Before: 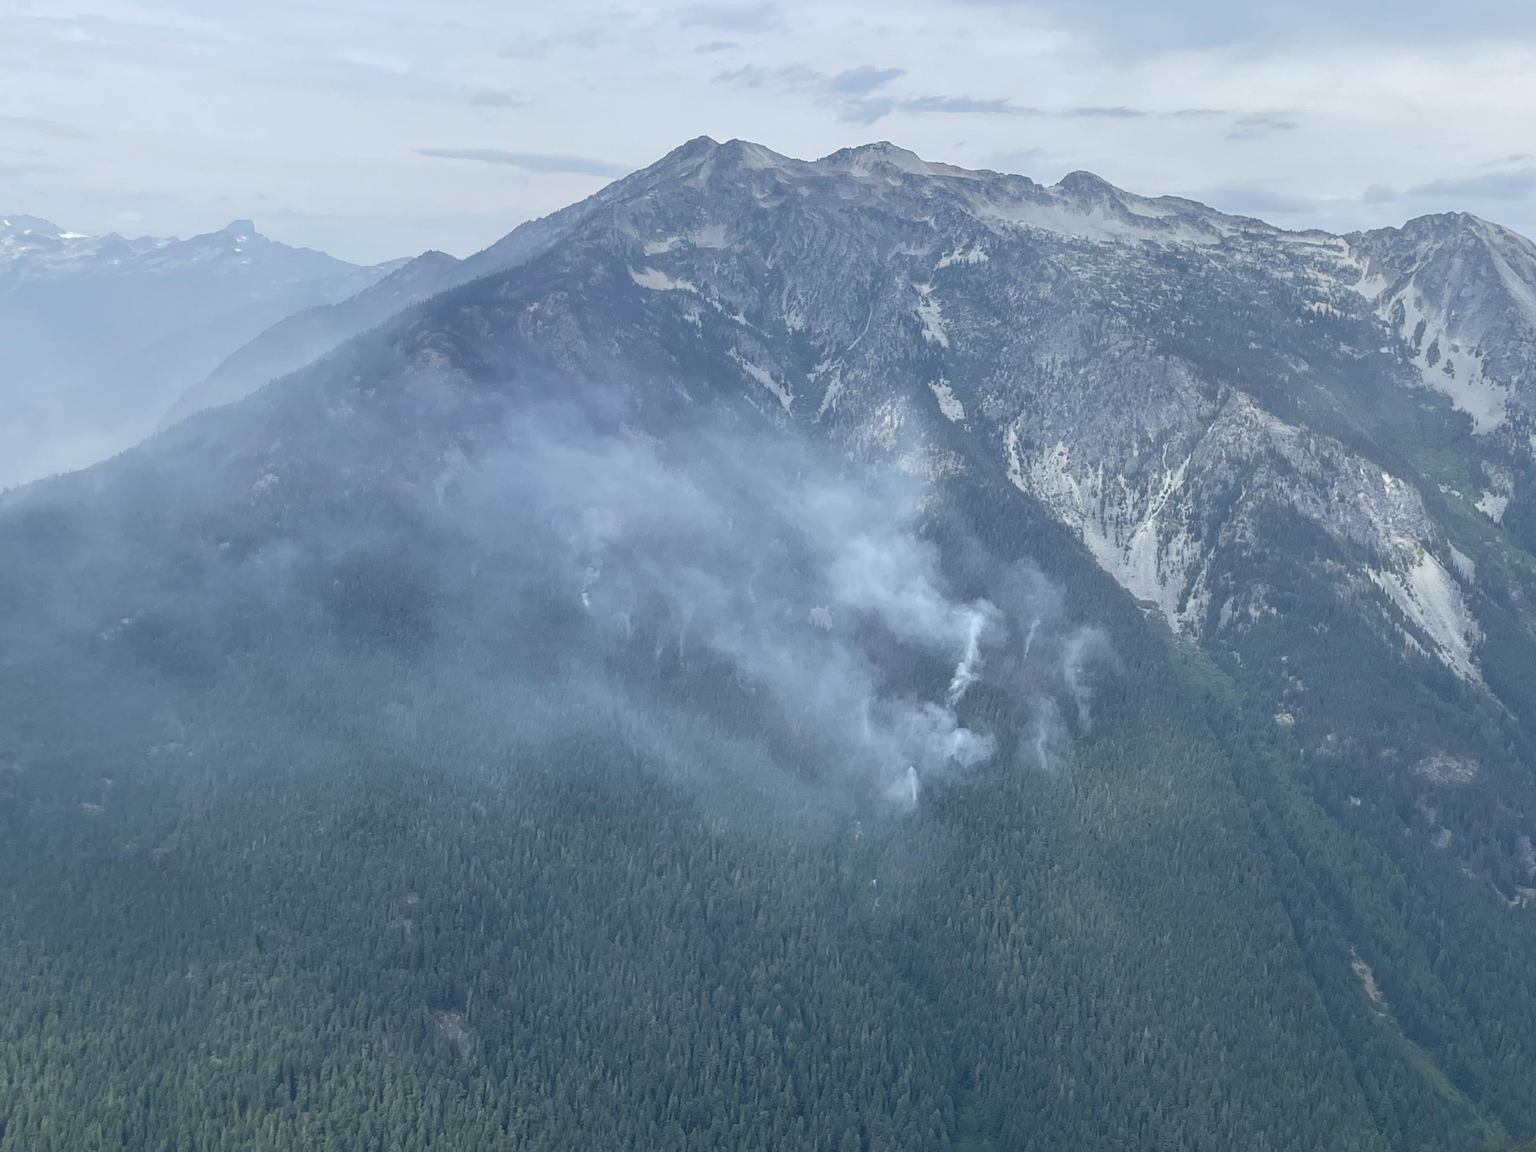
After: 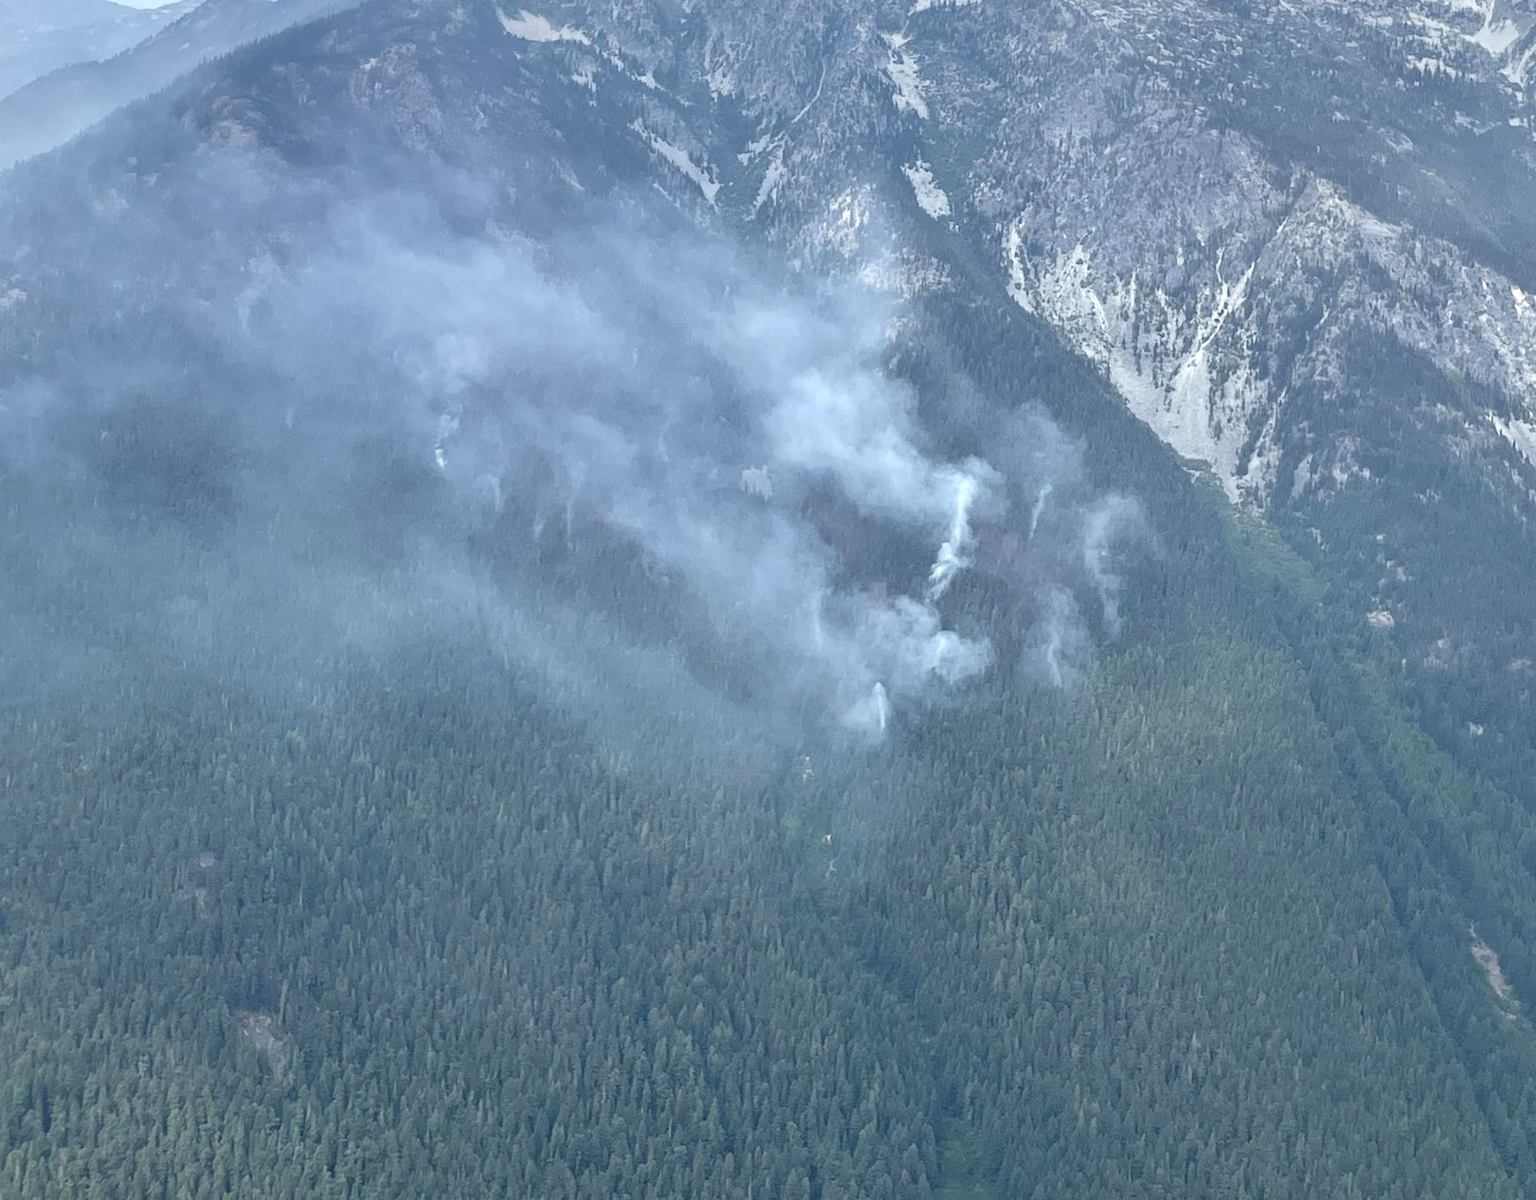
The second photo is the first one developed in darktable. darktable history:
exposure: black level correction 0, exposure 0.498 EV, compensate exposure bias true, compensate highlight preservation false
crop: left 16.882%, top 22.559%, right 8.797%
shadows and highlights: soften with gaussian
